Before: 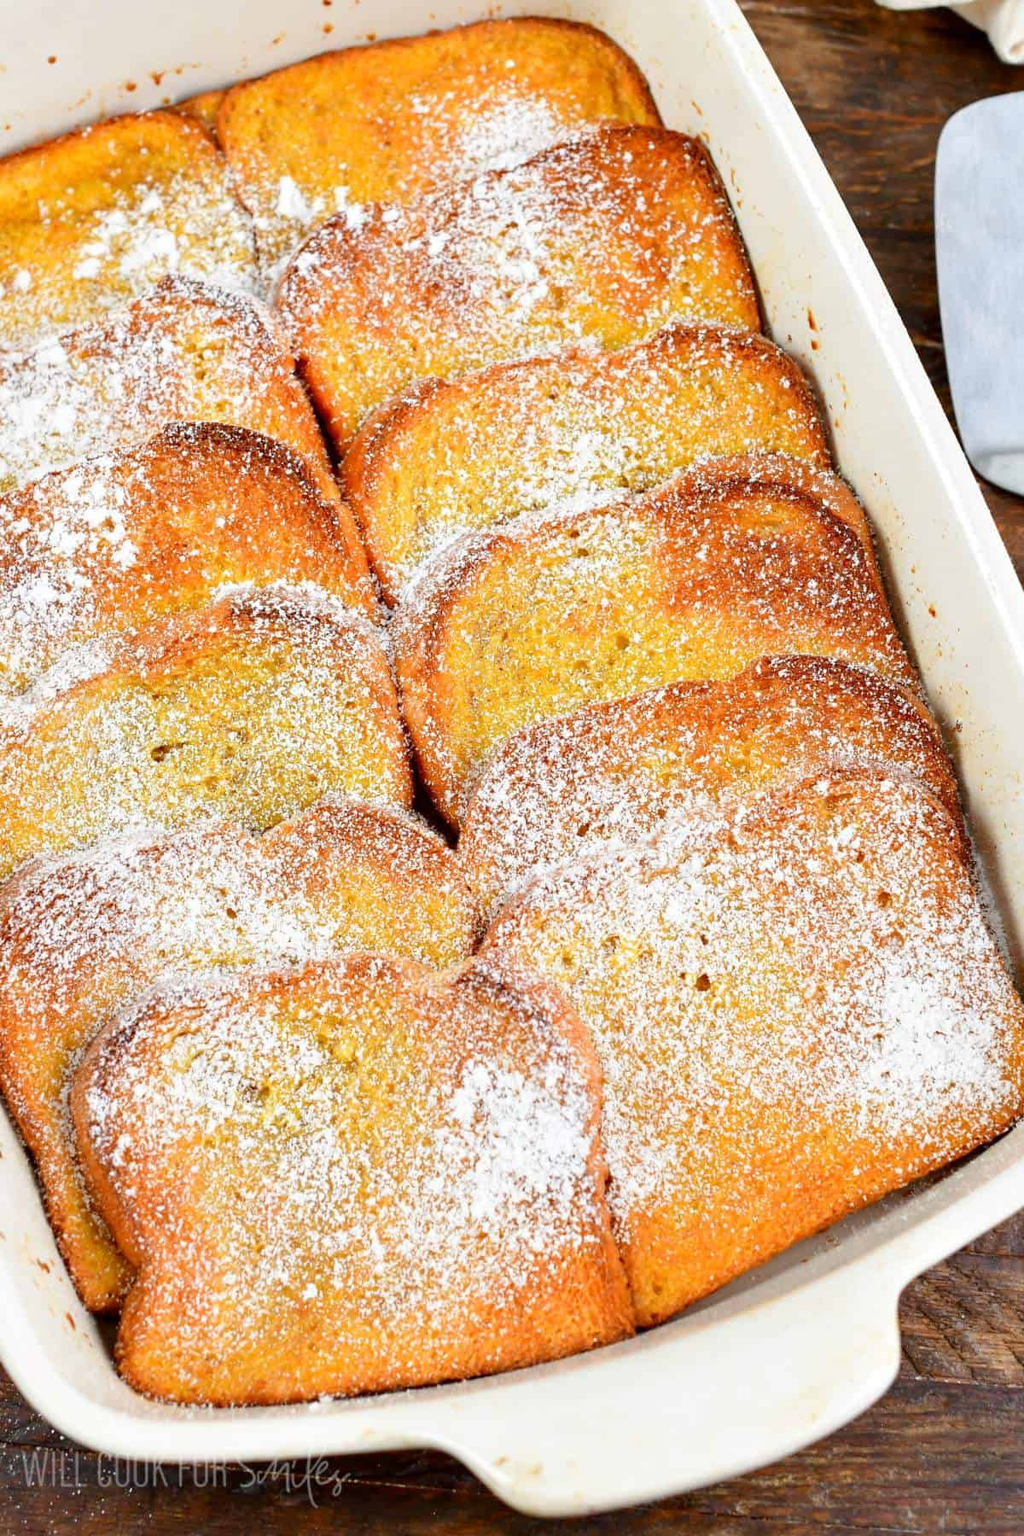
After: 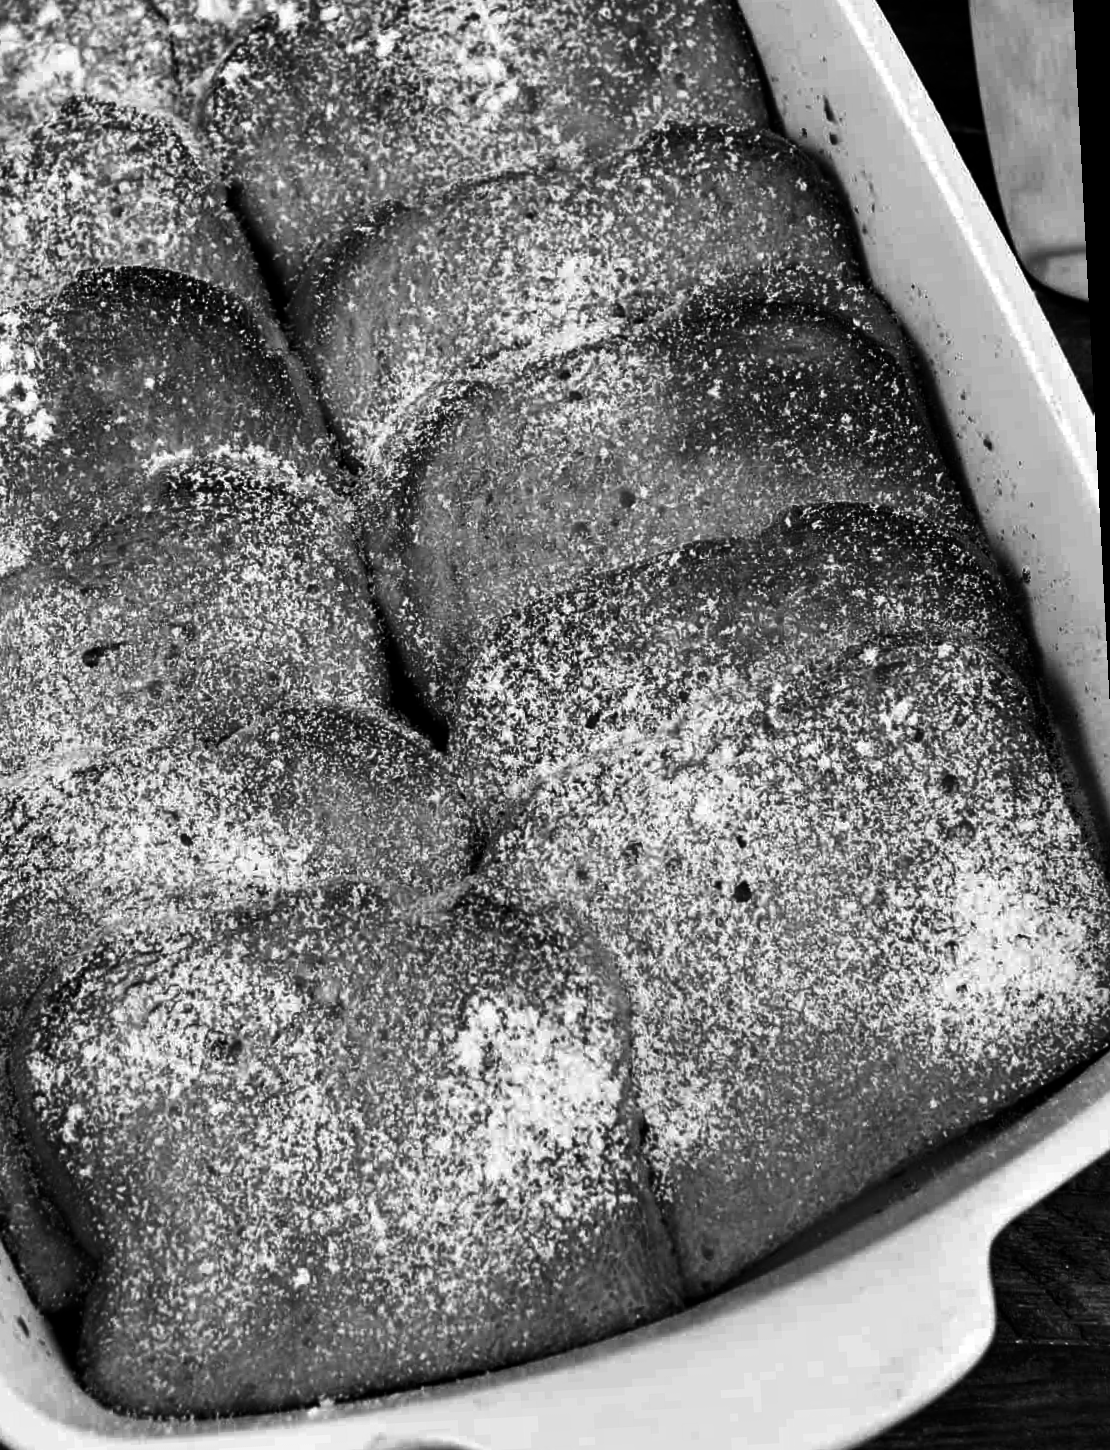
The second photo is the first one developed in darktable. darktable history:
rotate and perspective: rotation -3°, crop left 0.031, crop right 0.968, crop top 0.07, crop bottom 0.93
contrast brightness saturation: contrast 0.02, brightness -1, saturation -1
color balance rgb: perceptual saturation grading › global saturation 20%, global vibrance 20%
crop and rotate: left 8.262%, top 9.226%
